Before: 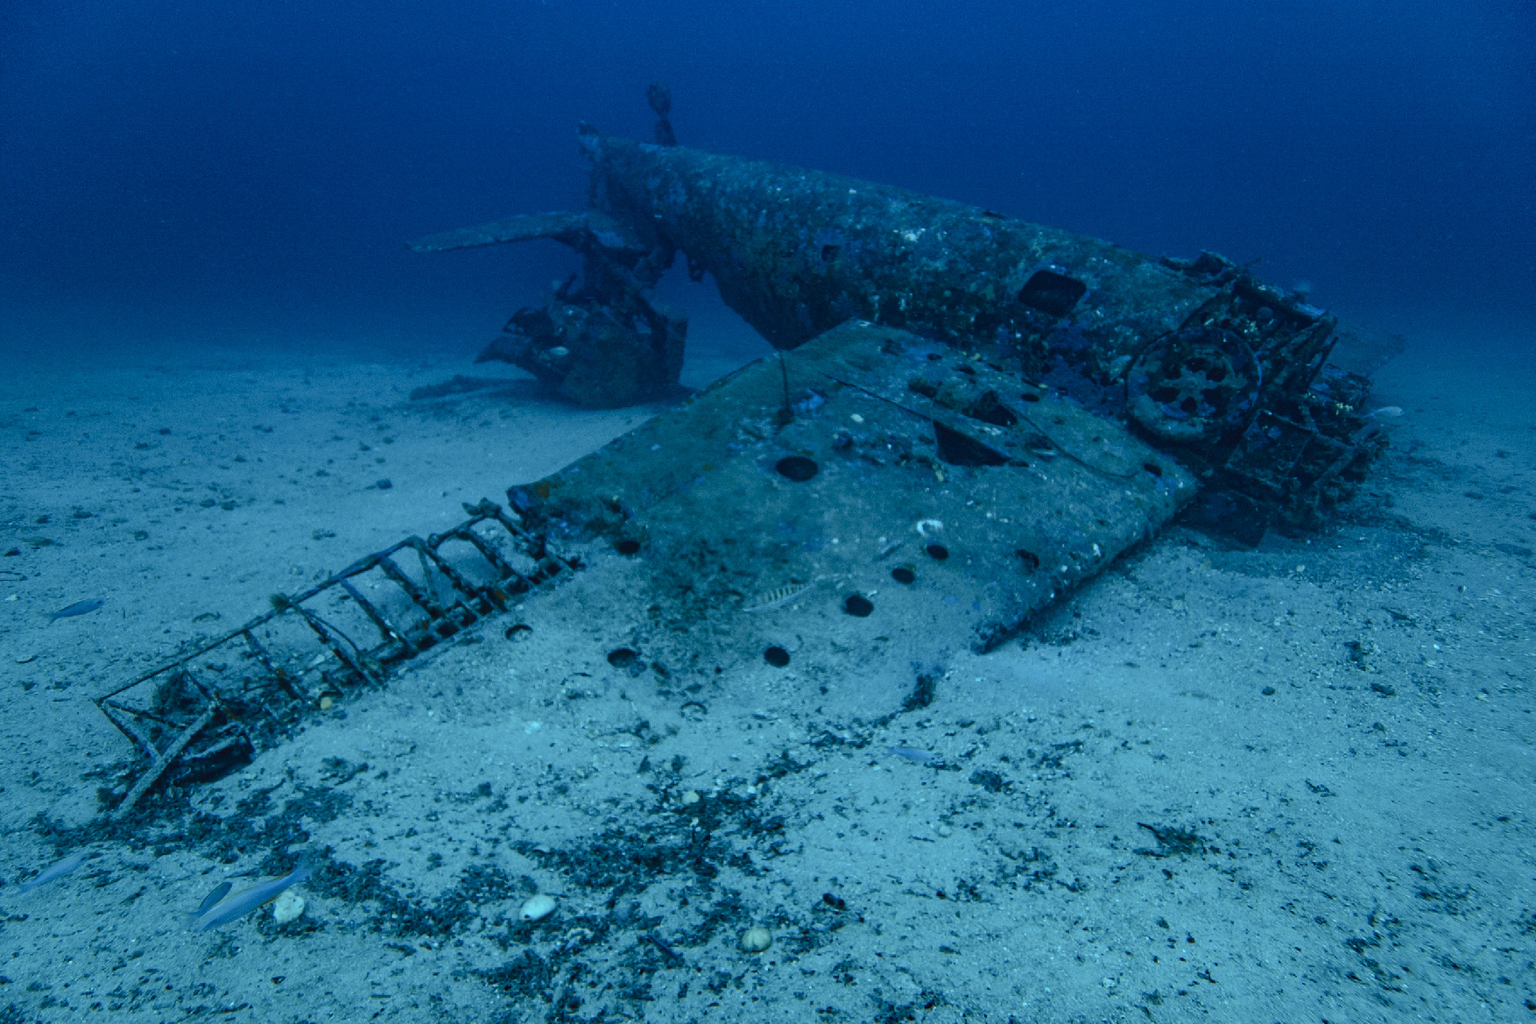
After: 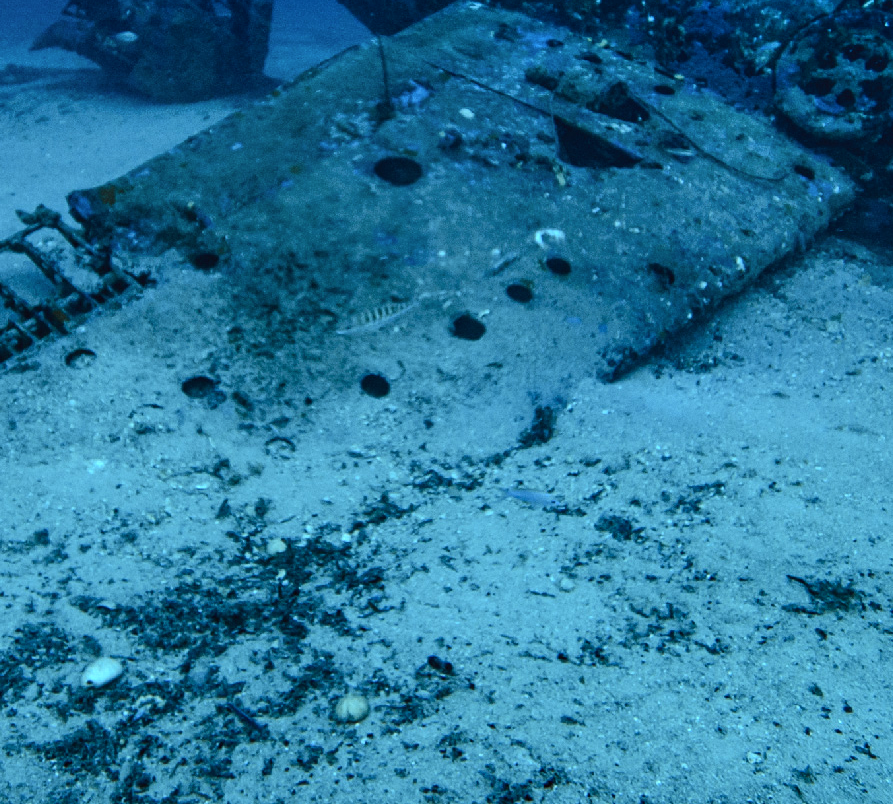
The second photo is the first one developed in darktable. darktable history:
tone equalizer: -8 EV -0.417 EV, -7 EV -0.389 EV, -6 EV -0.333 EV, -5 EV -0.222 EV, -3 EV 0.222 EV, -2 EV 0.333 EV, -1 EV 0.389 EV, +0 EV 0.417 EV, edges refinement/feathering 500, mask exposure compensation -1.57 EV, preserve details no
shadows and highlights: radius 133.83, soften with gaussian
white balance: red 0.982, blue 1.018
crop and rotate: left 29.237%, top 31.152%, right 19.807%
